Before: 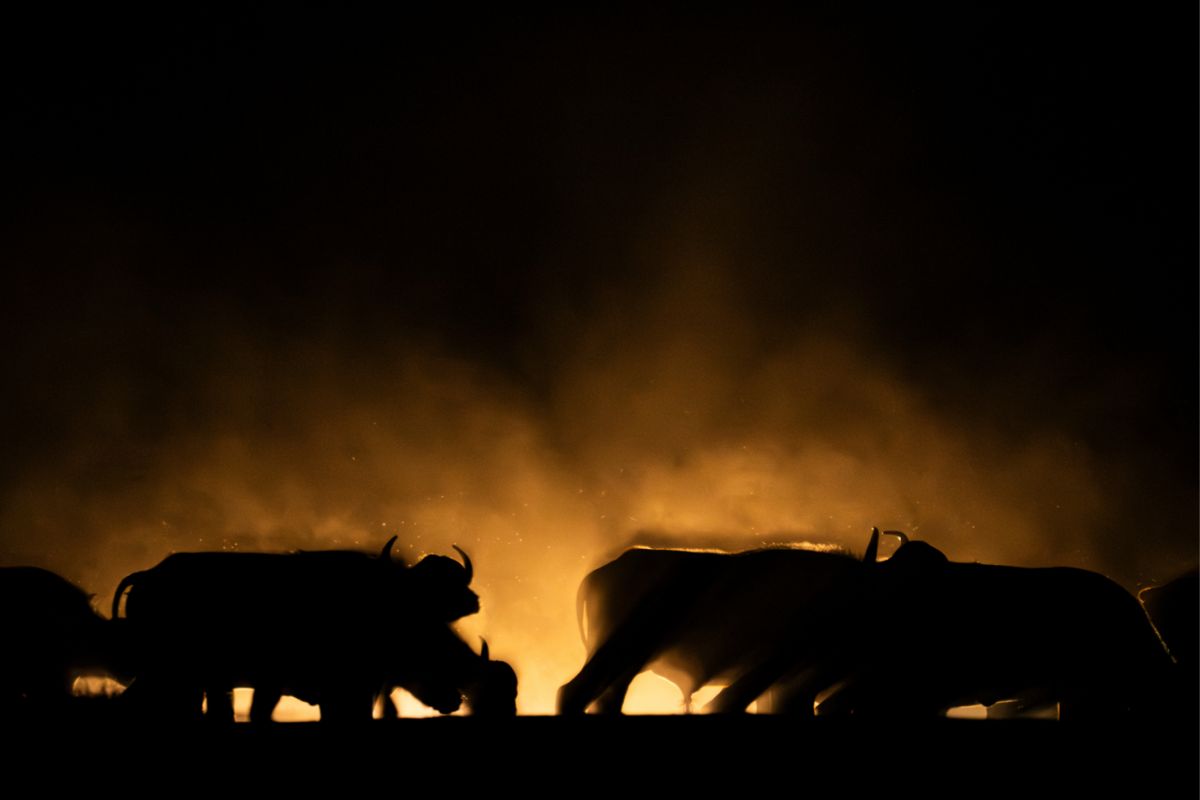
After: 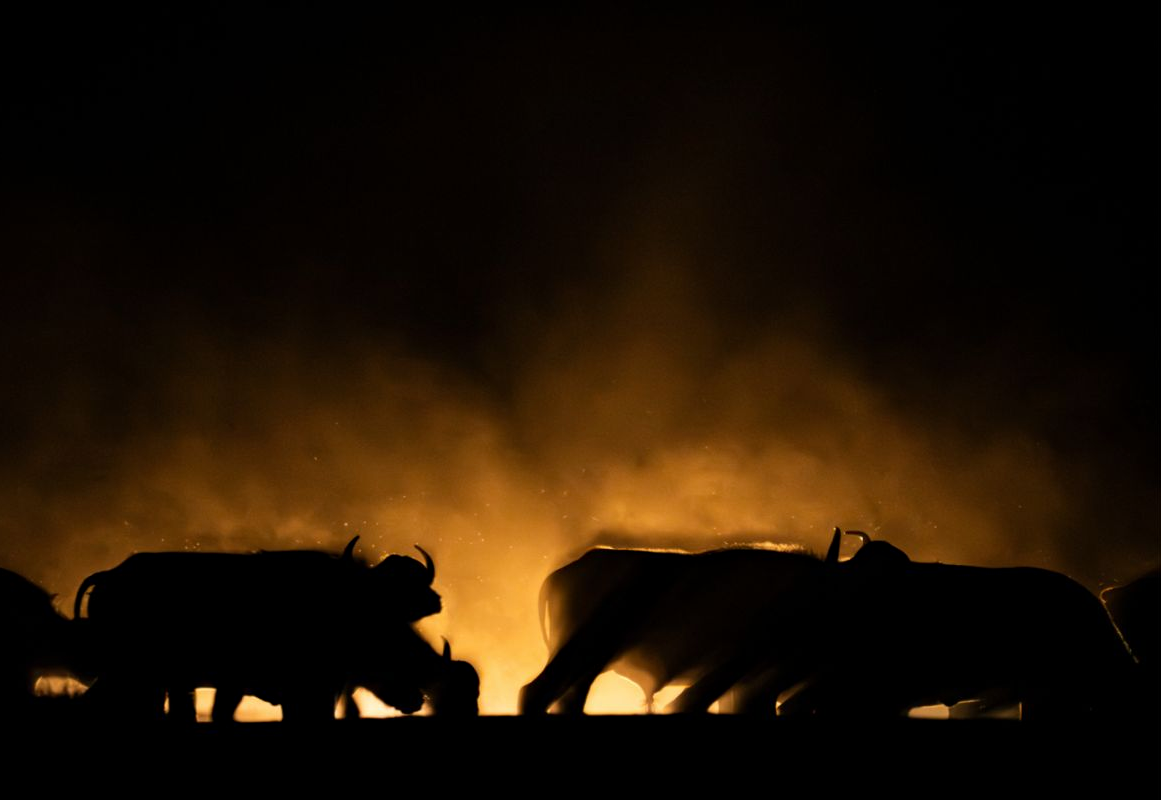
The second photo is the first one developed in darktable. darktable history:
haze removal: adaptive false
crop and rotate: left 3.238%
